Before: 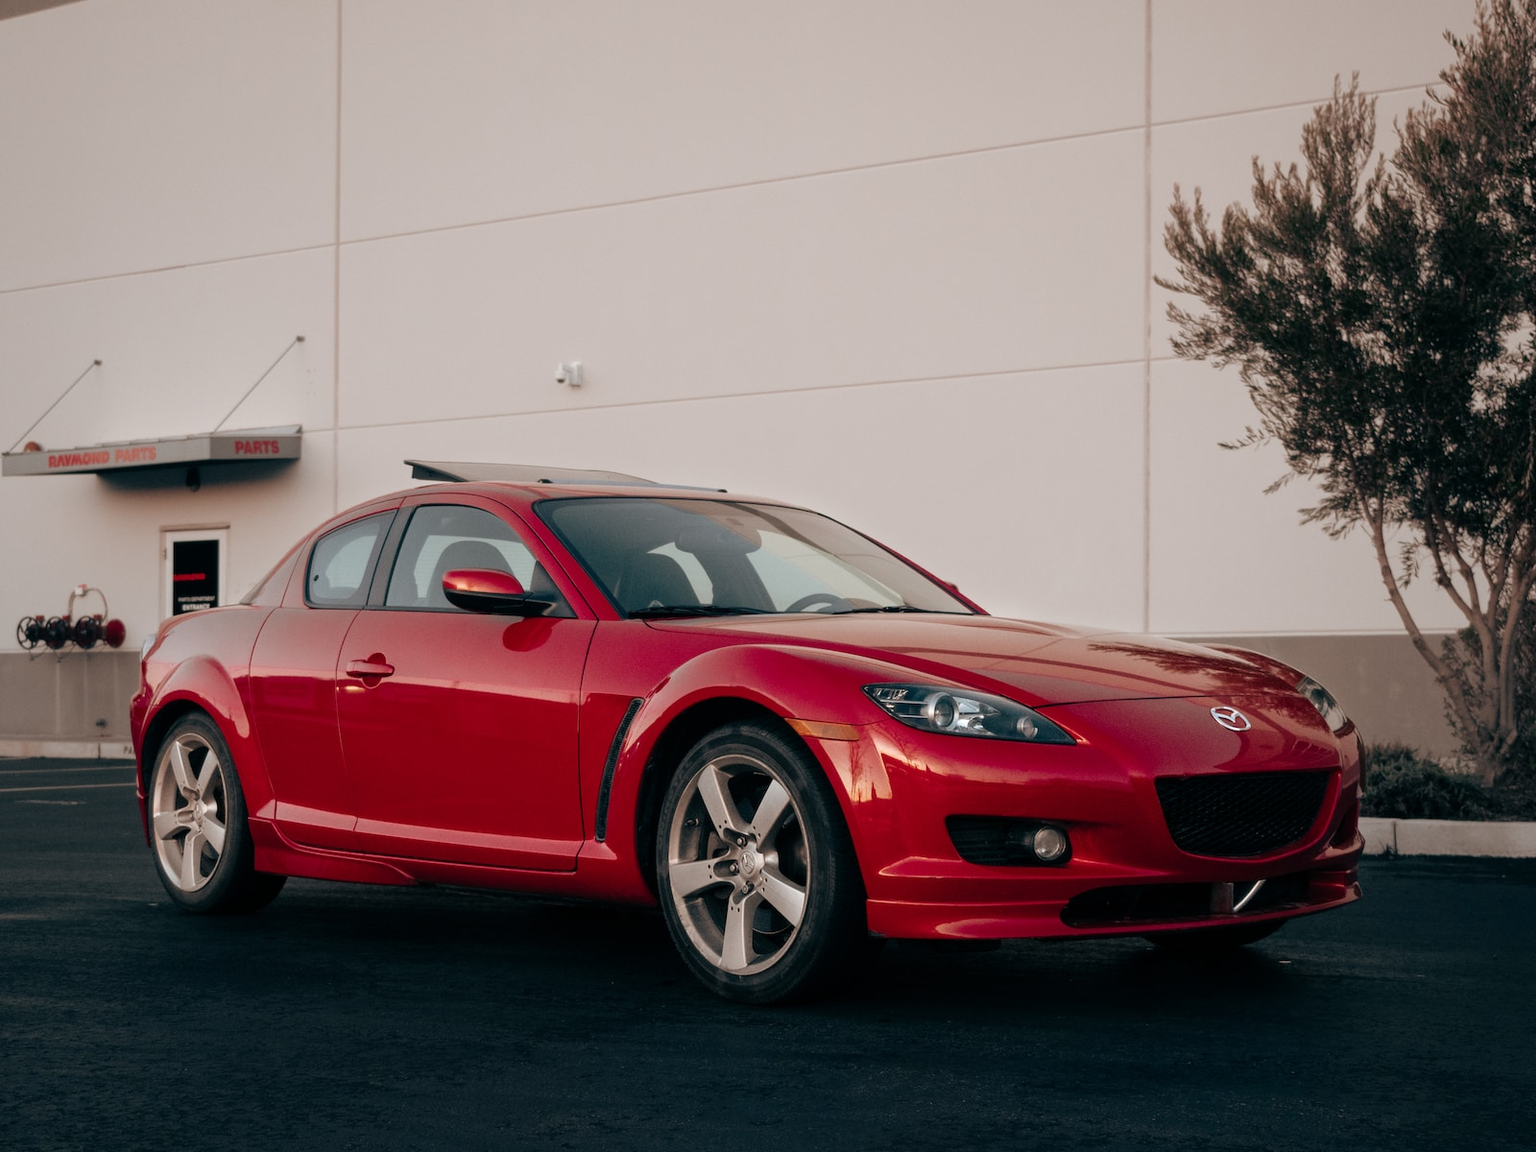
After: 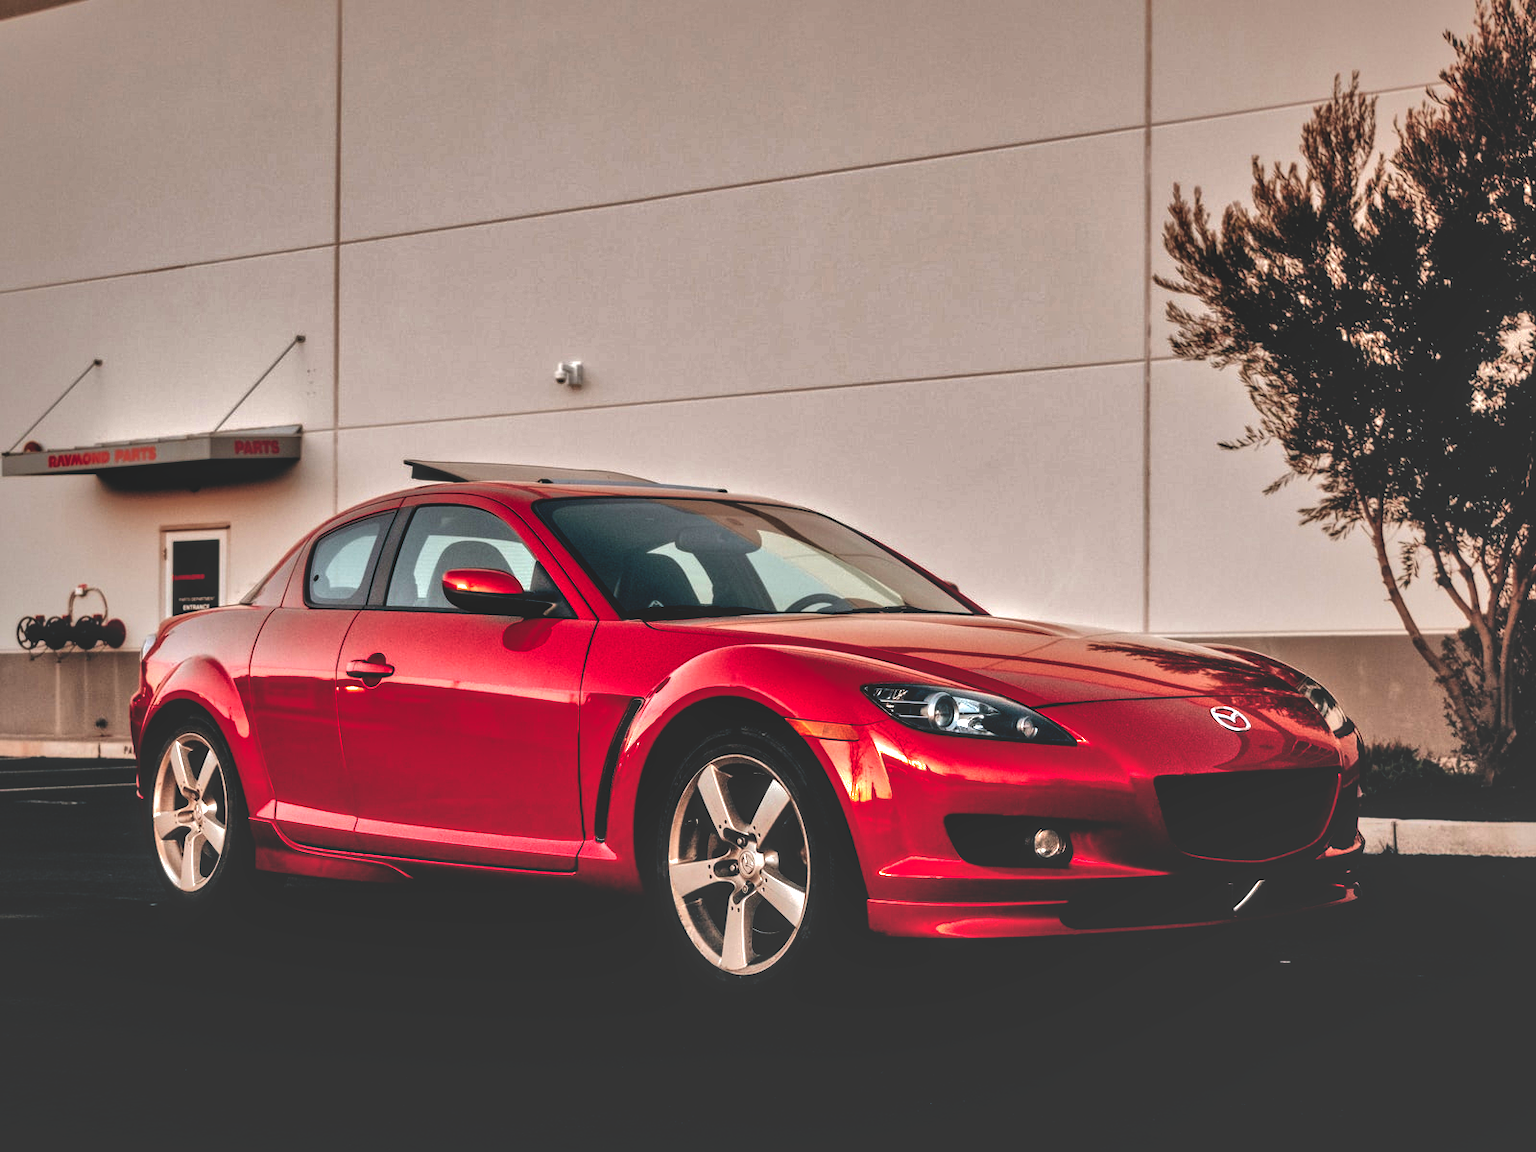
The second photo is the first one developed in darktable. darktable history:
local contrast: highlights 60%, shadows 60%, detail 160%
tone equalizer: -7 EV 0.15 EV, -6 EV 0.6 EV, -5 EV 1.15 EV, -4 EV 1.33 EV, -3 EV 1.15 EV, -2 EV 0.6 EV, -1 EV 0.15 EV, mask exposure compensation -0.5 EV
shadows and highlights: shadows 25, highlights -70
base curve: curves: ch0 [(0, 0.036) (0.083, 0.04) (0.804, 1)], preserve colors none
